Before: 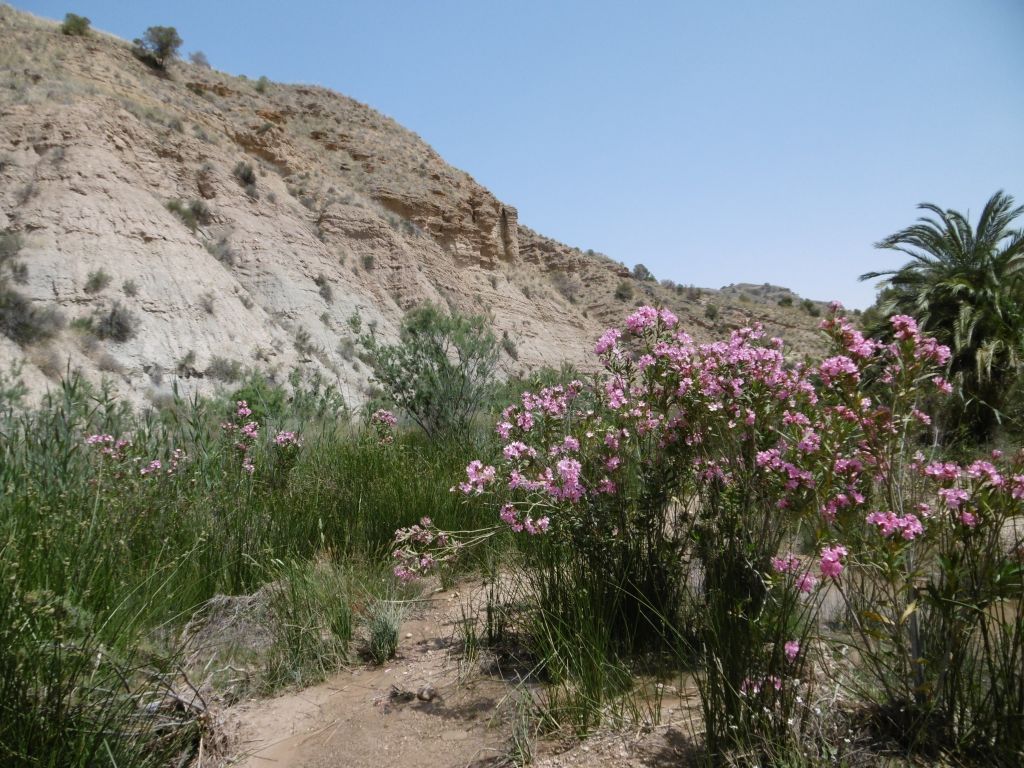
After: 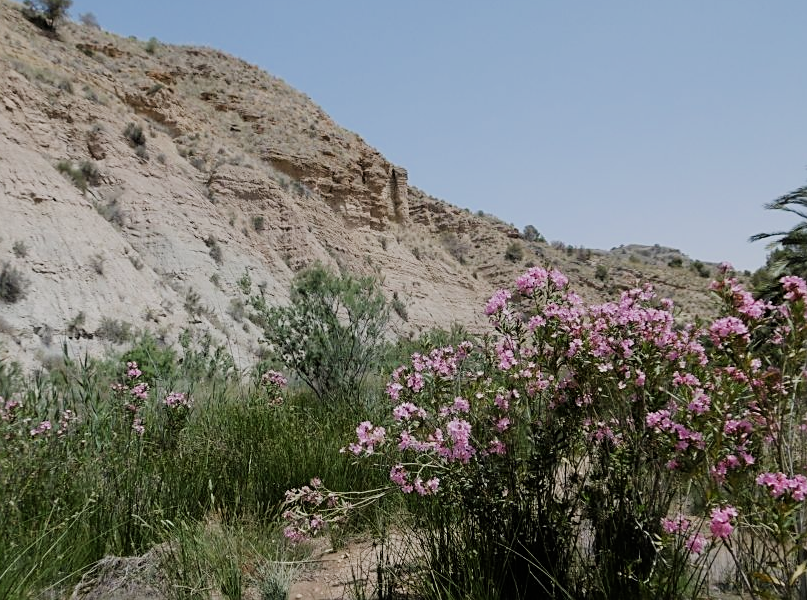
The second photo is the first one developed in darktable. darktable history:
crop and rotate: left 10.77%, top 5.1%, right 10.41%, bottom 16.76%
sharpen: on, module defaults
filmic rgb: black relative exposure -7.65 EV, white relative exposure 4.56 EV, hardness 3.61
